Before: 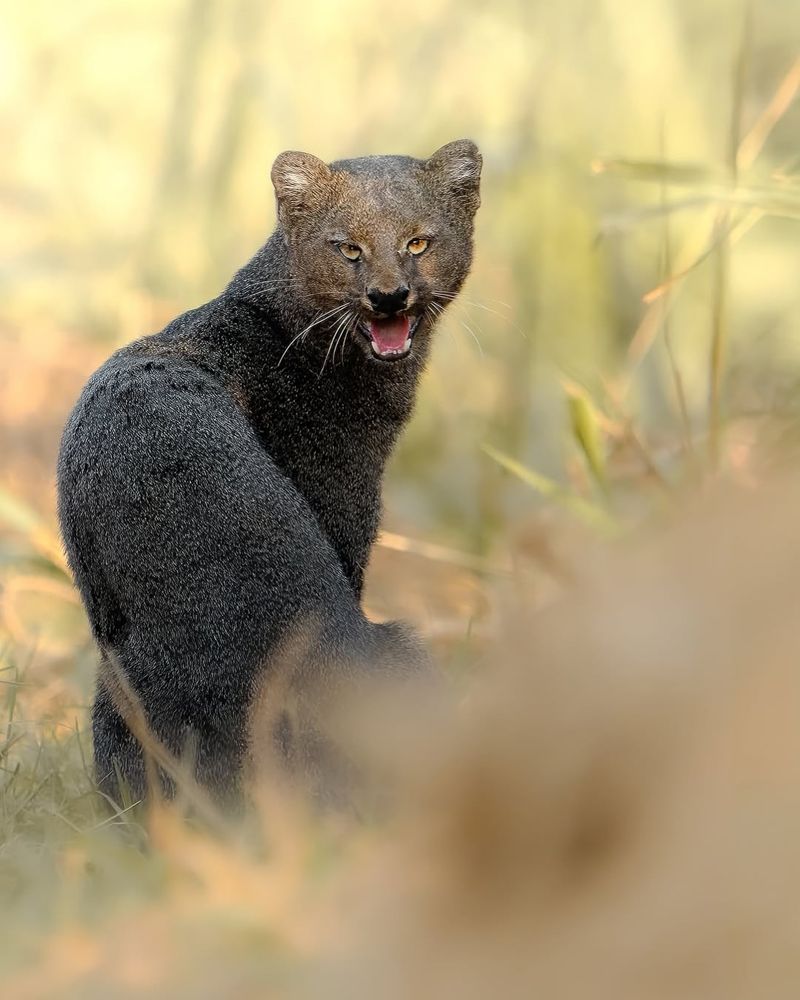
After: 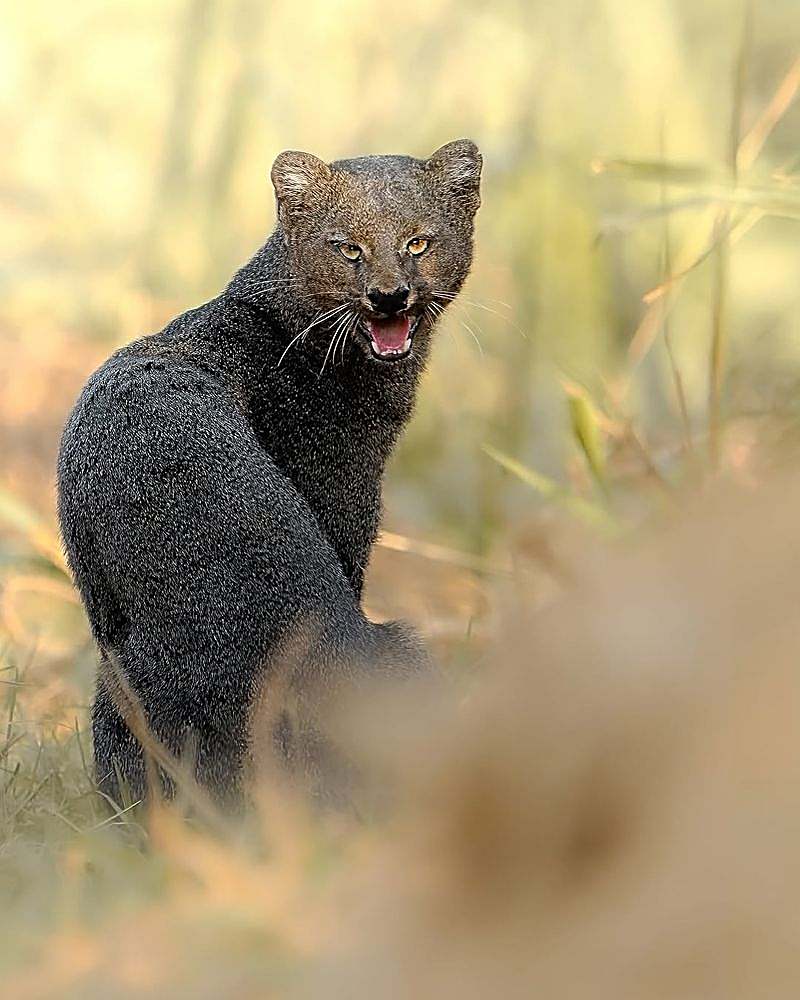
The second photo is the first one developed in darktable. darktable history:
sharpen: radius 1.727, amount 1.285
